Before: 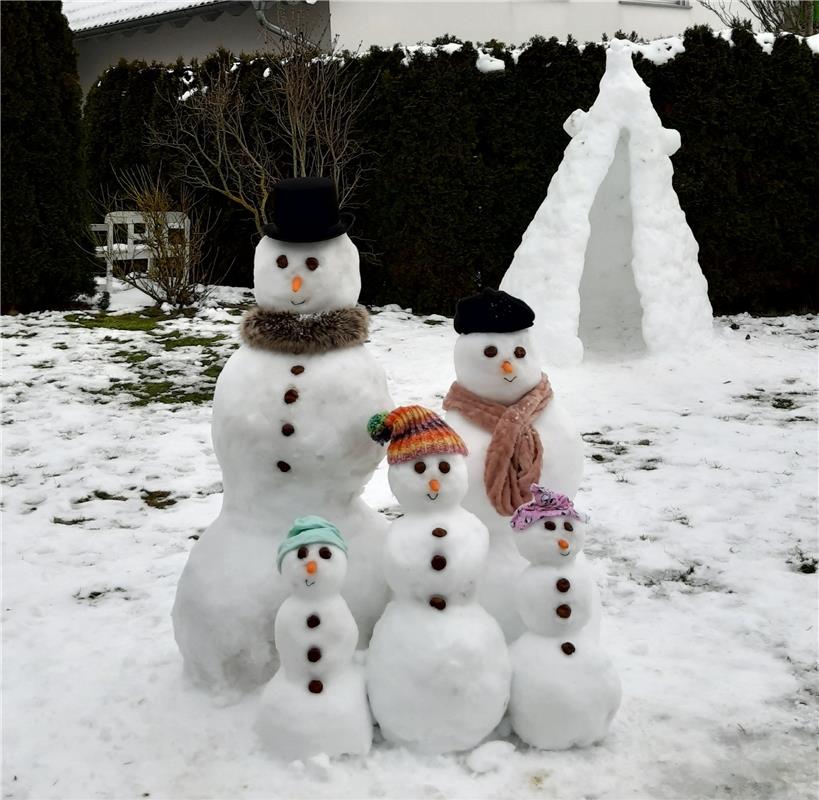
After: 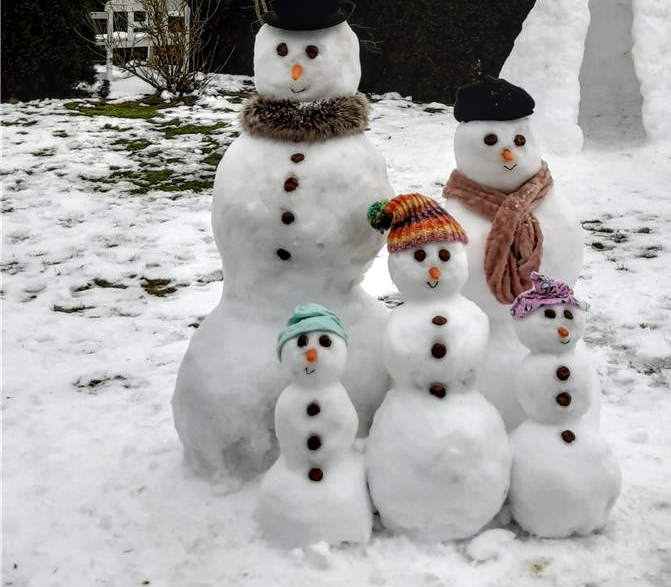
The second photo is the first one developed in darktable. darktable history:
local contrast: highlights 61%, detail 143%, midtone range 0.428
crop: top 26.531%, right 17.959%
